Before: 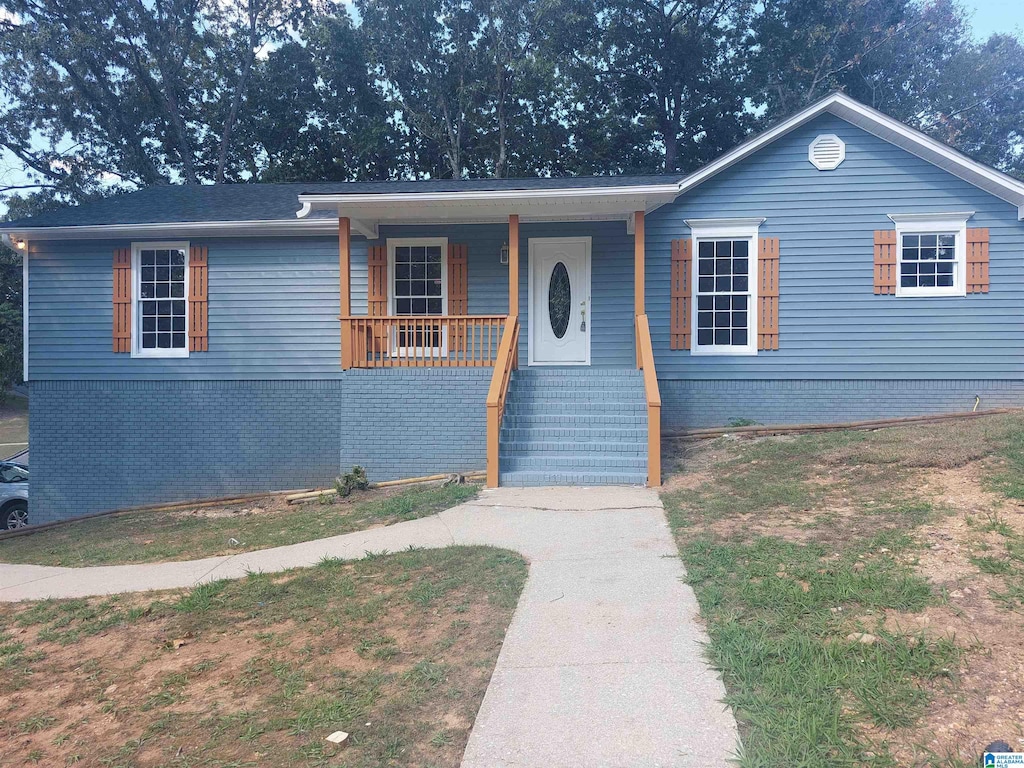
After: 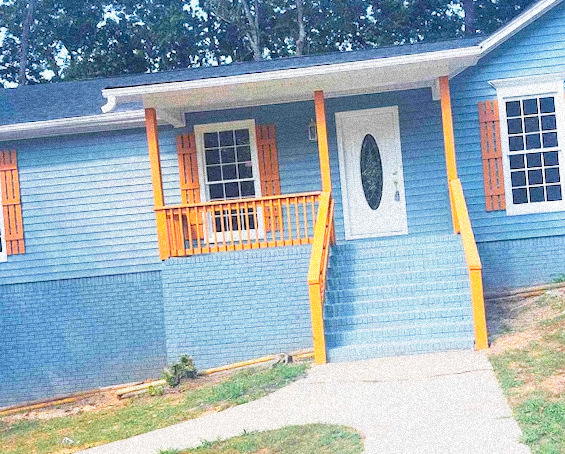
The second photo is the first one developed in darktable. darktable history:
rotate and perspective: rotation -5°, crop left 0.05, crop right 0.952, crop top 0.11, crop bottom 0.89
base curve: curves: ch0 [(0, 0) (0.088, 0.125) (0.176, 0.251) (0.354, 0.501) (0.613, 0.749) (1, 0.877)], preserve colors none
grain: coarseness 9.38 ISO, strength 34.99%, mid-tones bias 0%
color balance rgb: perceptual saturation grading › global saturation 30%, global vibrance 20%
crop: left 16.202%, top 11.208%, right 26.045%, bottom 20.557%
exposure: exposure 0.6 EV, compensate highlight preservation false
color zones: curves: ch0 [(0.224, 0.526) (0.75, 0.5)]; ch1 [(0.055, 0.526) (0.224, 0.761) (0.377, 0.526) (0.75, 0.5)]
